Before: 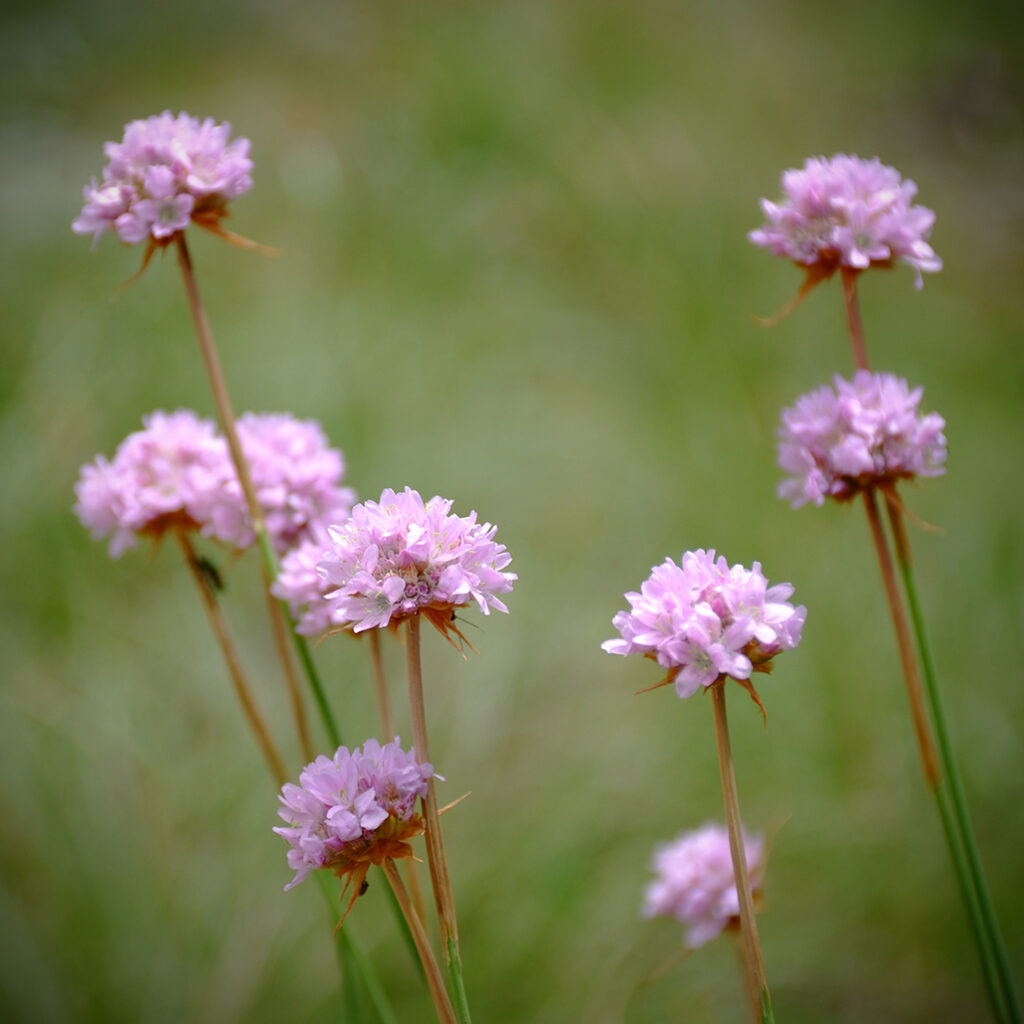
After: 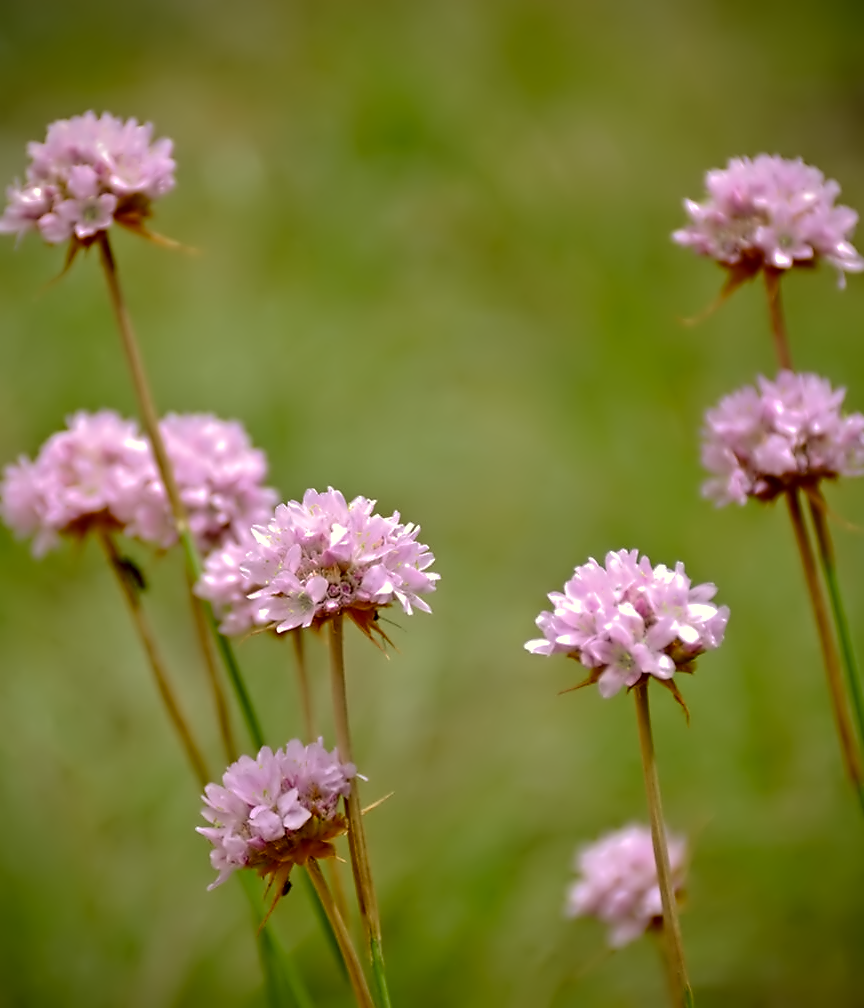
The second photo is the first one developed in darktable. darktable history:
white balance: red 0.986, blue 1.01
crop: left 7.598%, right 7.873%
color correction: highlights a* -1.43, highlights b* 10.12, shadows a* 0.395, shadows b* 19.35
contrast equalizer: octaves 7, y [[0.5, 0.542, 0.583, 0.625, 0.667, 0.708], [0.5 ×6], [0.5 ×6], [0, 0.033, 0.067, 0.1, 0.133, 0.167], [0, 0.05, 0.1, 0.15, 0.2, 0.25]]
shadows and highlights: shadows -19.91, highlights -73.15
